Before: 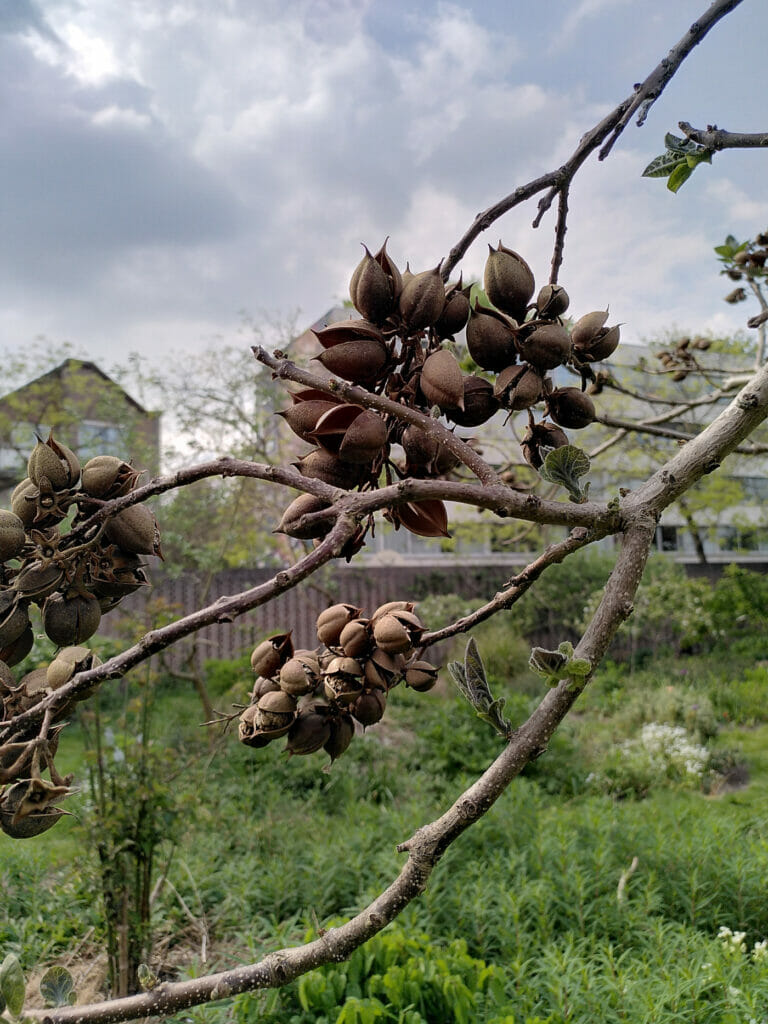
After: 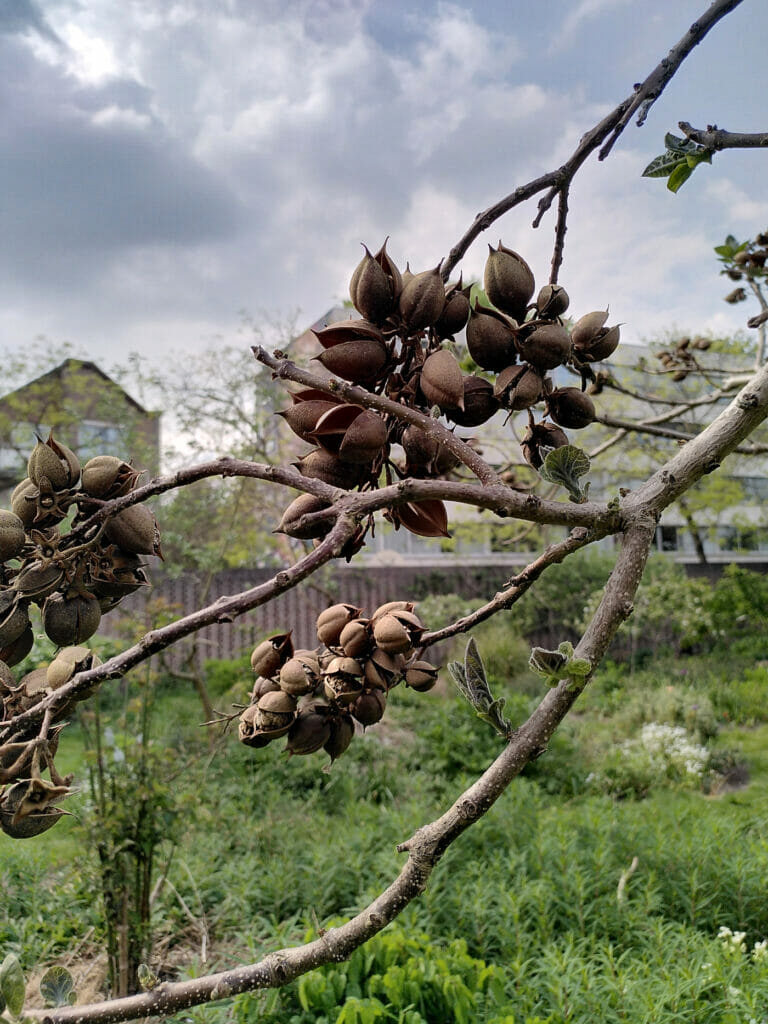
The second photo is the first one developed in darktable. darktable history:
shadows and highlights: shadows 60, soften with gaussian
contrast brightness saturation: contrast 0.1, brightness 0.02, saturation 0.02
